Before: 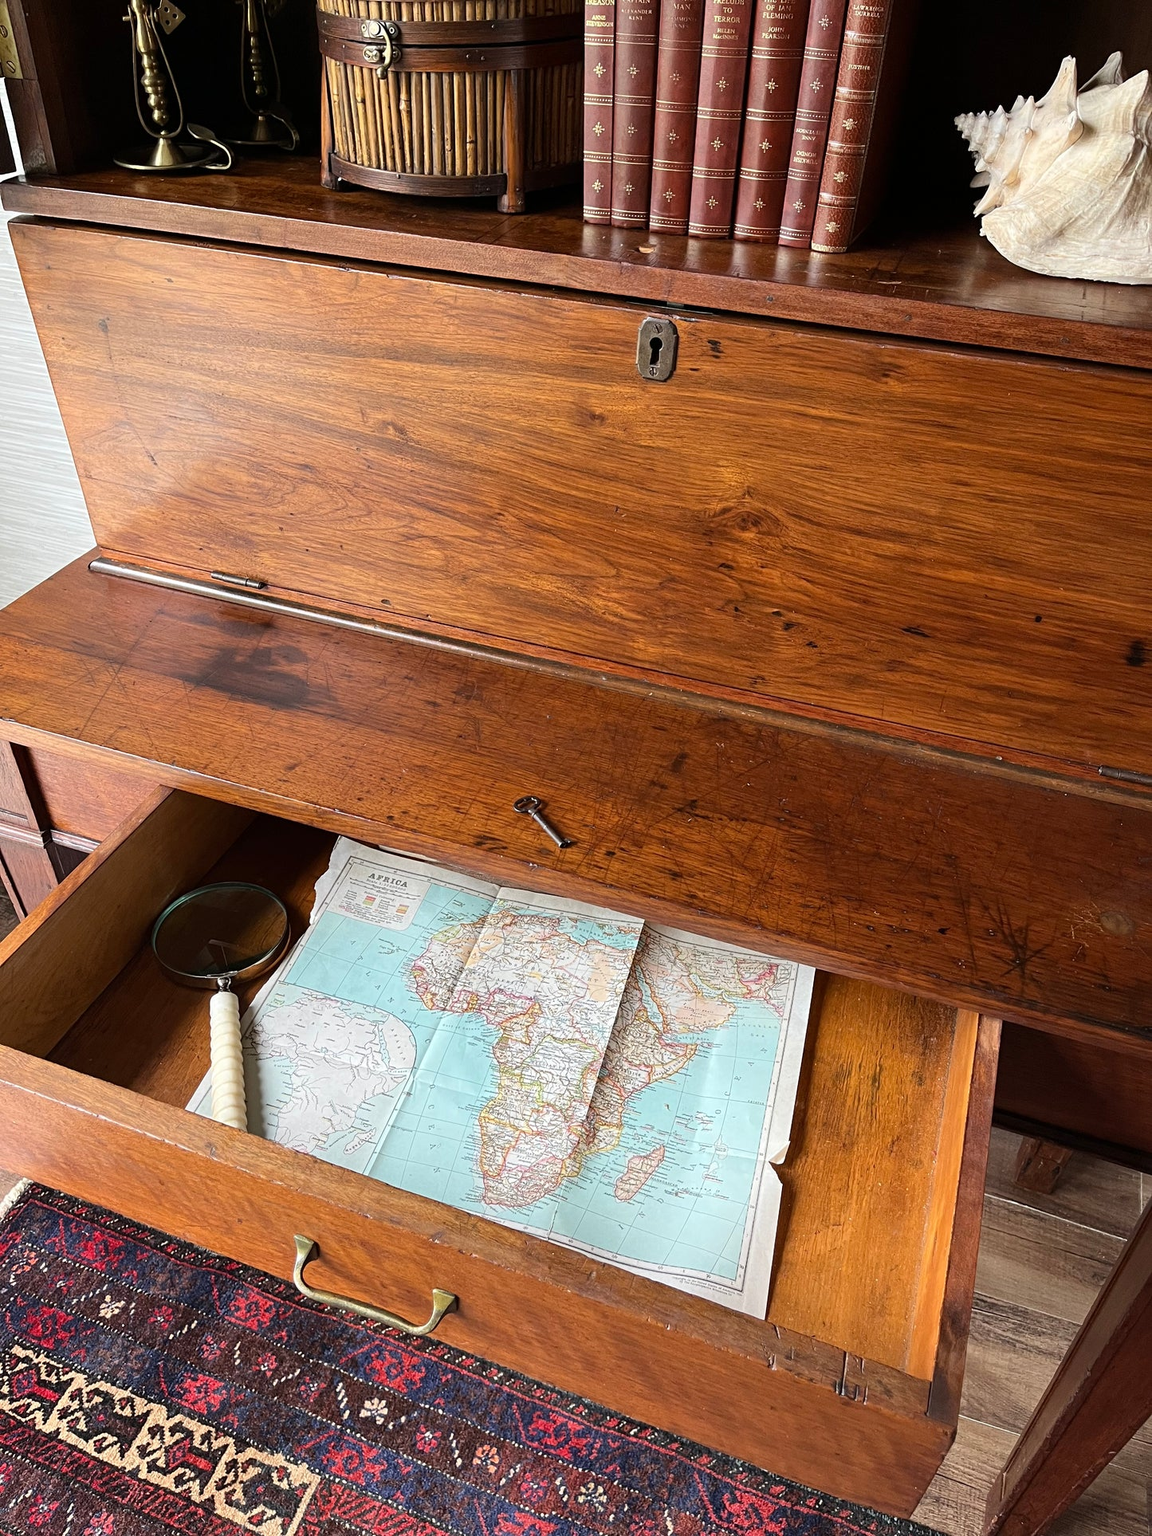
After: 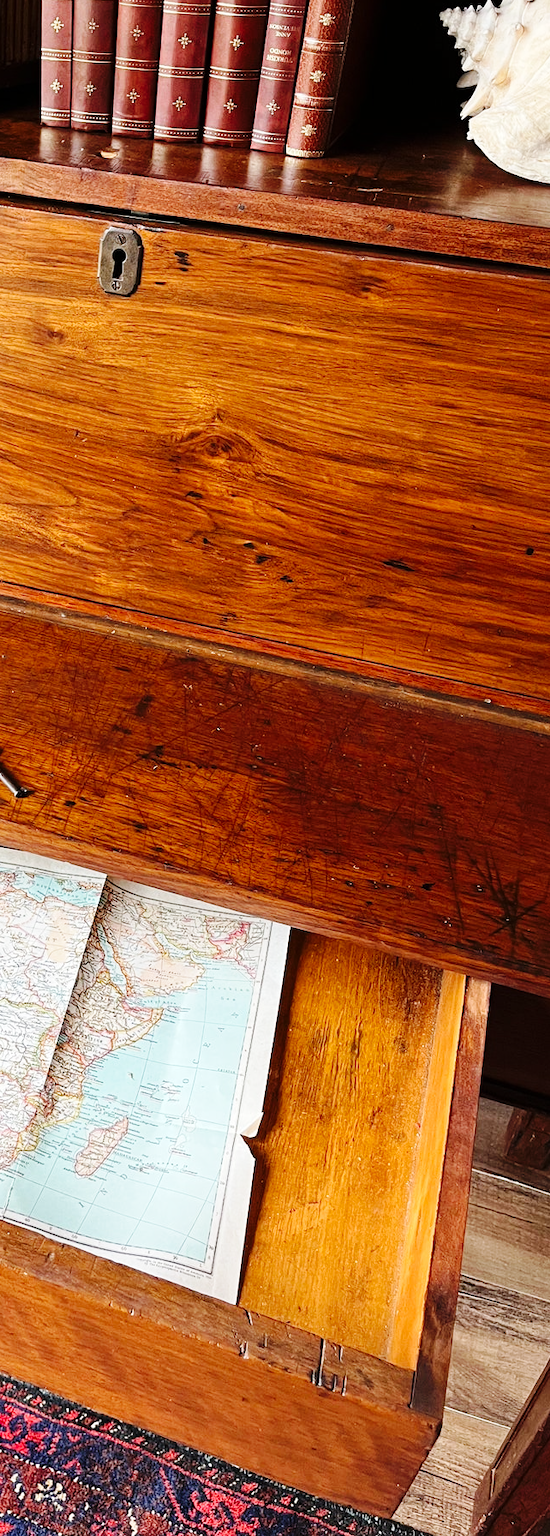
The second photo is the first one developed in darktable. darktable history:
crop: left 47.397%, top 6.932%, right 8.076%
base curve: curves: ch0 [(0, 0) (0.036, 0.025) (0.121, 0.166) (0.206, 0.329) (0.605, 0.79) (1, 1)], preserve colors none
